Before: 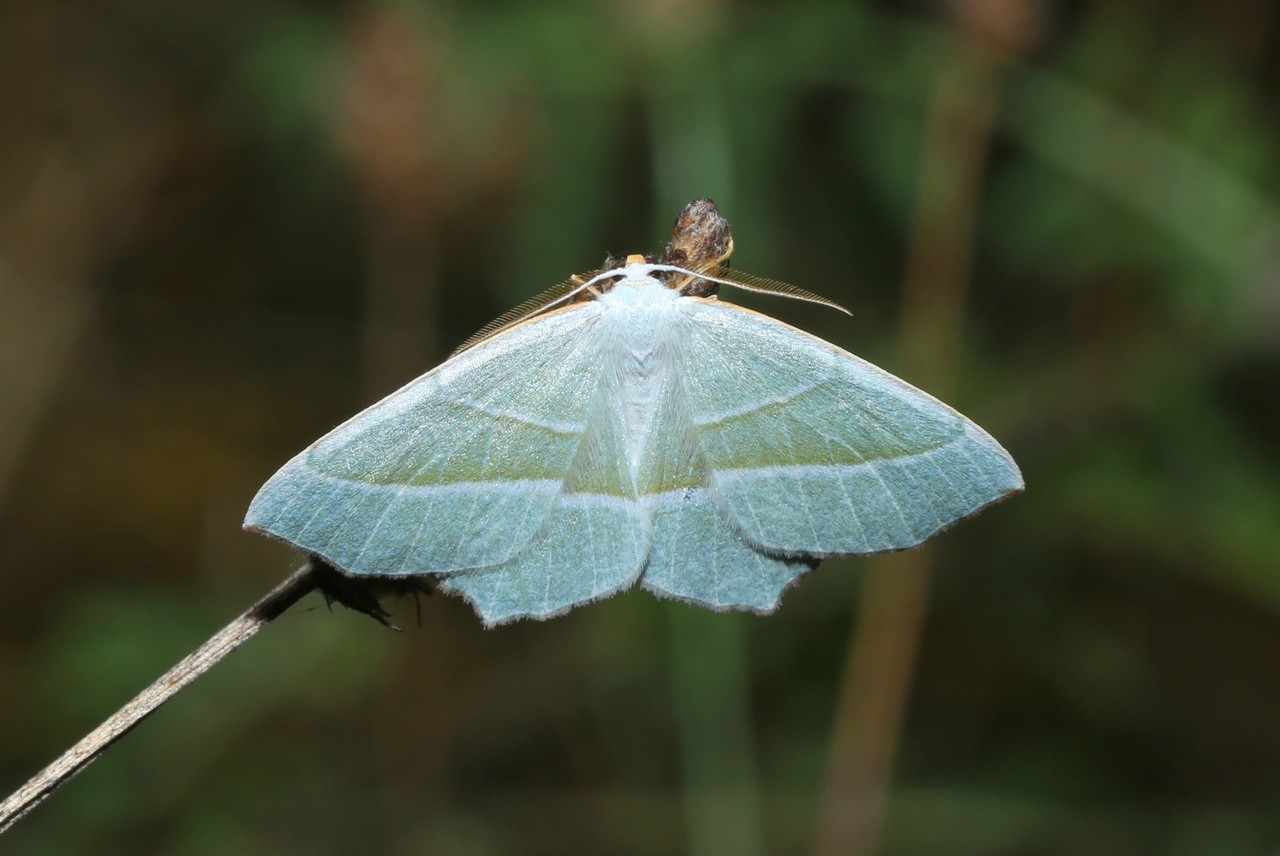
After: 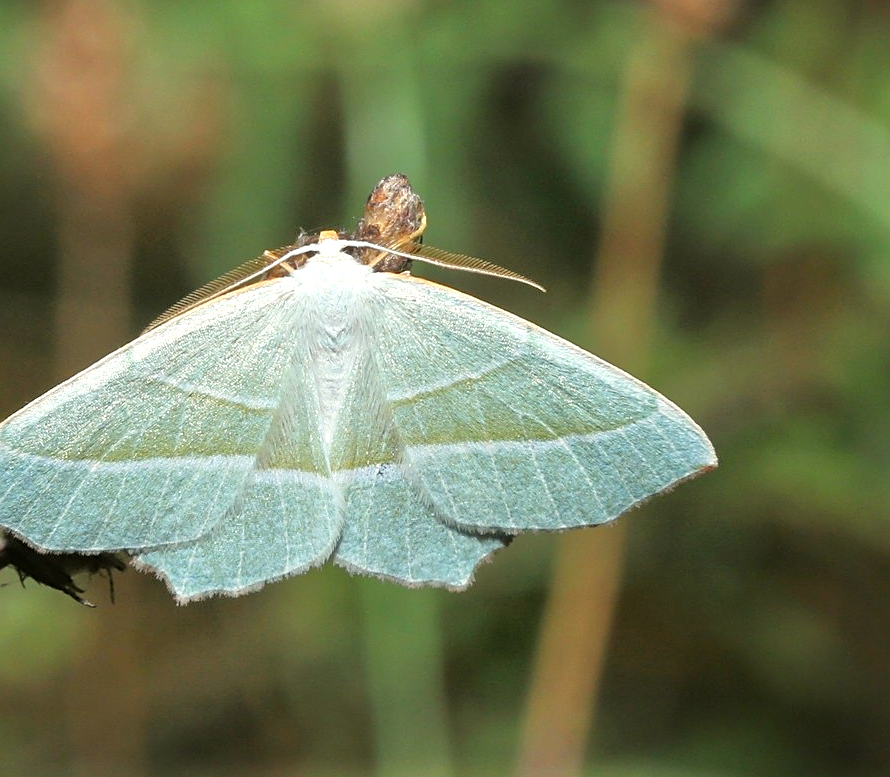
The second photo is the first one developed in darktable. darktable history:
tone equalizer: -7 EV 0.15 EV, -6 EV 0.6 EV, -5 EV 1.15 EV, -4 EV 1.33 EV, -3 EV 1.15 EV, -2 EV 0.6 EV, -1 EV 0.15 EV, mask exposure compensation -0.5 EV
crop and rotate: left 24.034%, top 2.838%, right 6.406%, bottom 6.299%
sharpen: on, module defaults
exposure: exposure 0.3 EV, compensate highlight preservation false
white balance: red 1.045, blue 0.932
